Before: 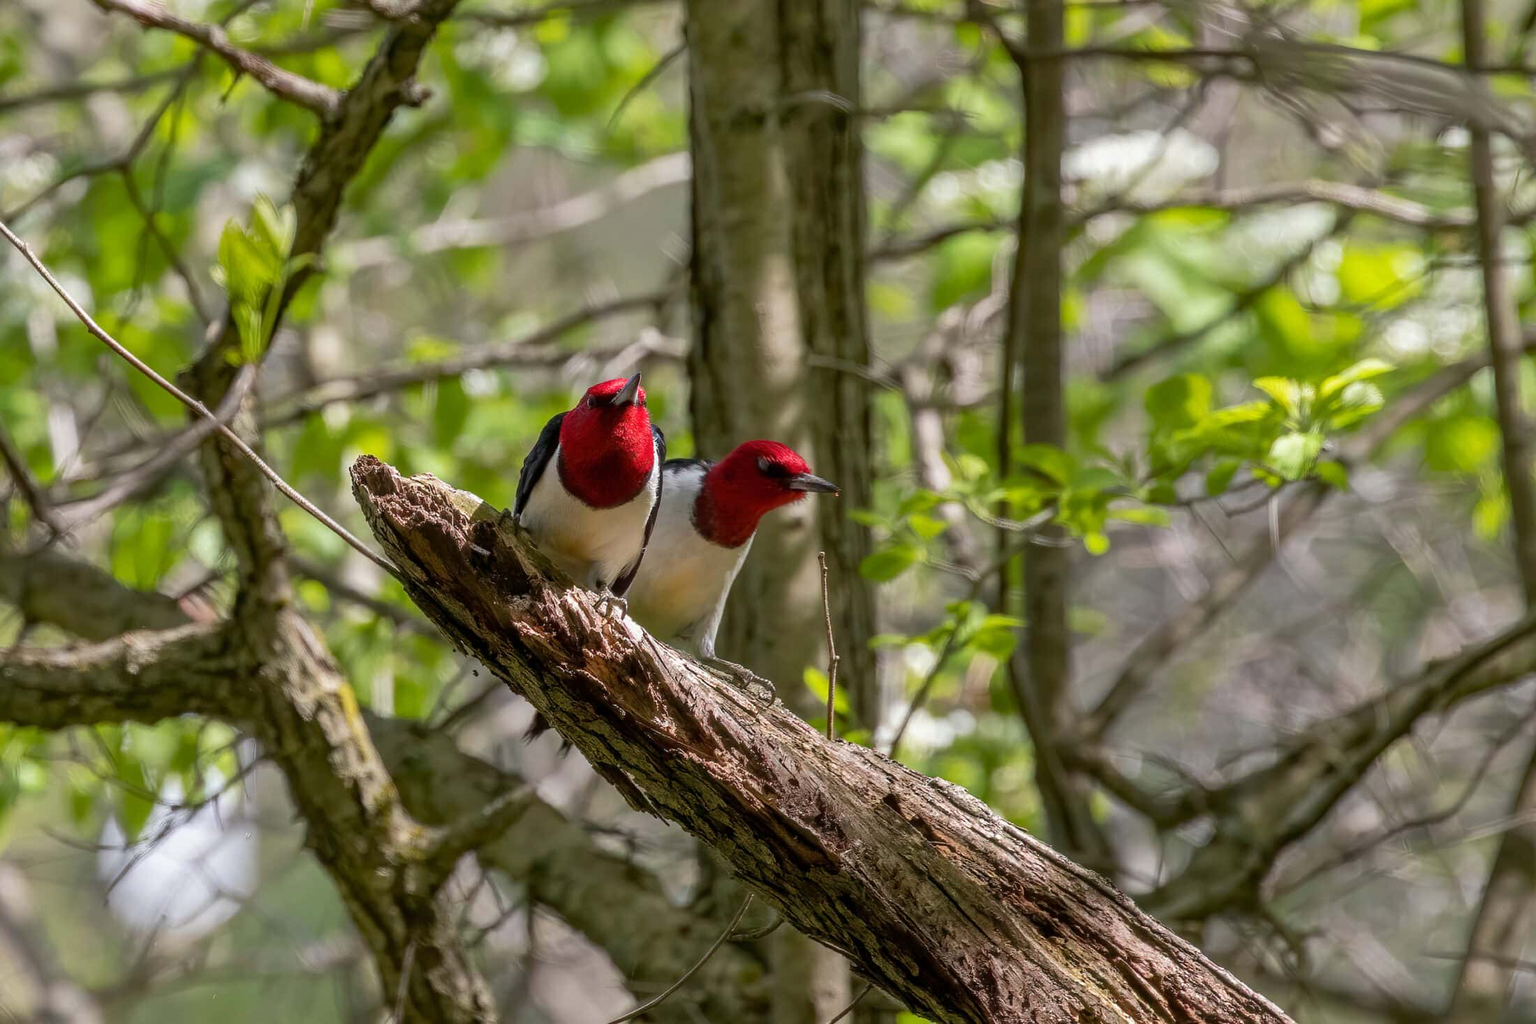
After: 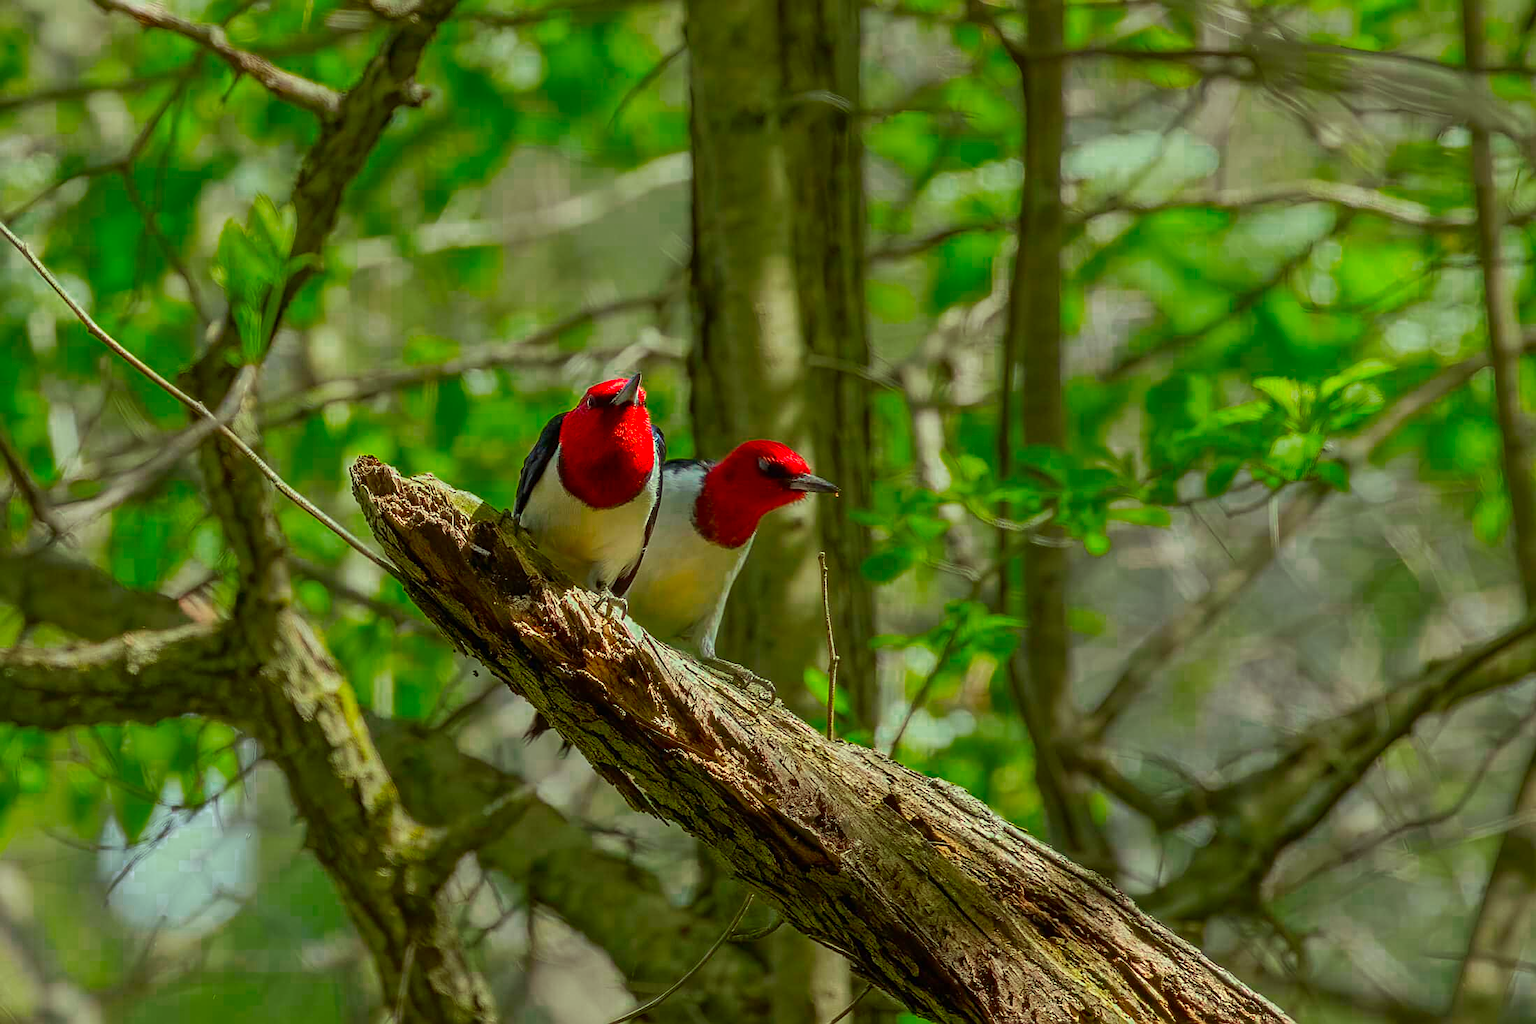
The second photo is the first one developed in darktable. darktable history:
sharpen: on, module defaults
color zones: curves: ch0 [(0, 0.558) (0.143, 0.548) (0.286, 0.447) (0.429, 0.259) (0.571, 0.5) (0.714, 0.5) (0.857, 0.593) (1, 0.558)]; ch1 [(0, 0.543) (0.01, 0.544) (0.12, 0.492) (0.248, 0.458) (0.5, 0.534) (0.748, 0.5) (0.99, 0.469) (1, 0.543)]; ch2 [(0, 0.507) (0.143, 0.522) (0.286, 0.505) (0.429, 0.5) (0.571, 0.5) (0.714, 0.5) (0.857, 0.5) (1, 0.507)]
local contrast: mode bilateral grid, contrast 100, coarseness 100, detail 95%, midtone range 0.2
color correction: highlights a* -11.14, highlights b* 9.85, saturation 1.71
